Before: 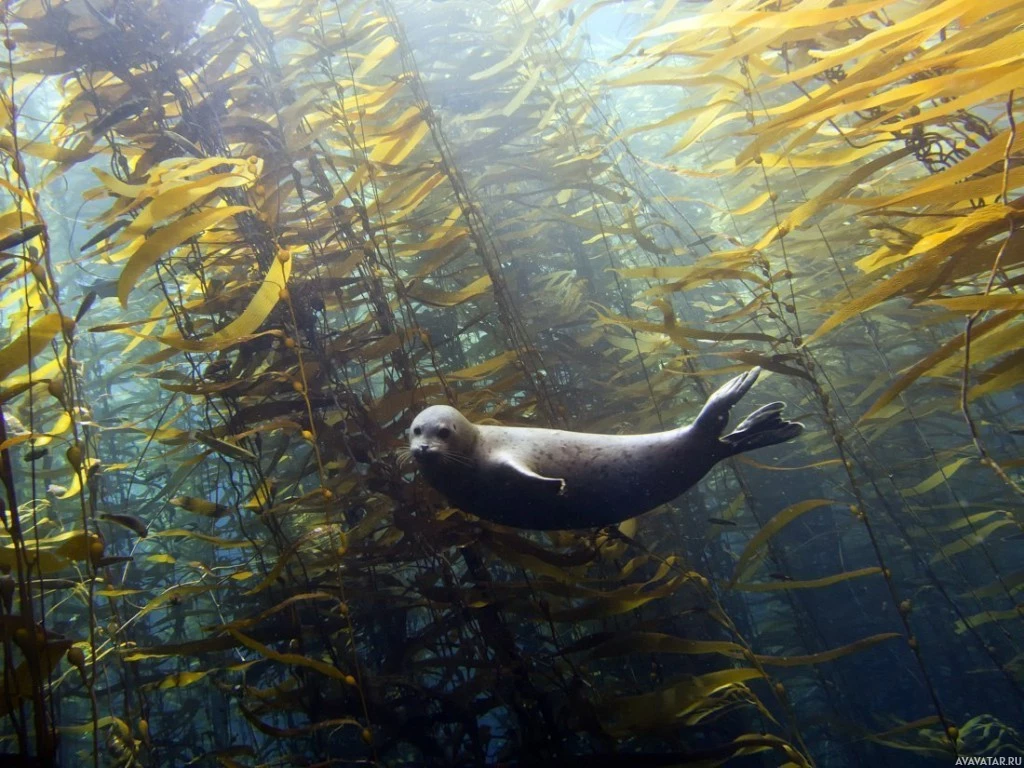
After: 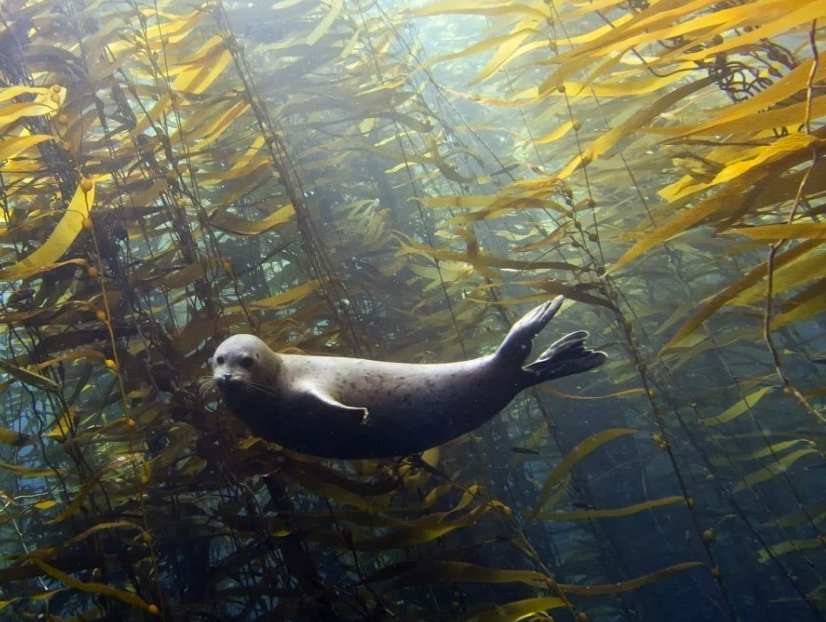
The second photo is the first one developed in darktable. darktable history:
crop: left 19.331%, top 9.367%, right 0%, bottom 9.589%
color correction: highlights a* 0.737, highlights b* 2.89, saturation 1.06
